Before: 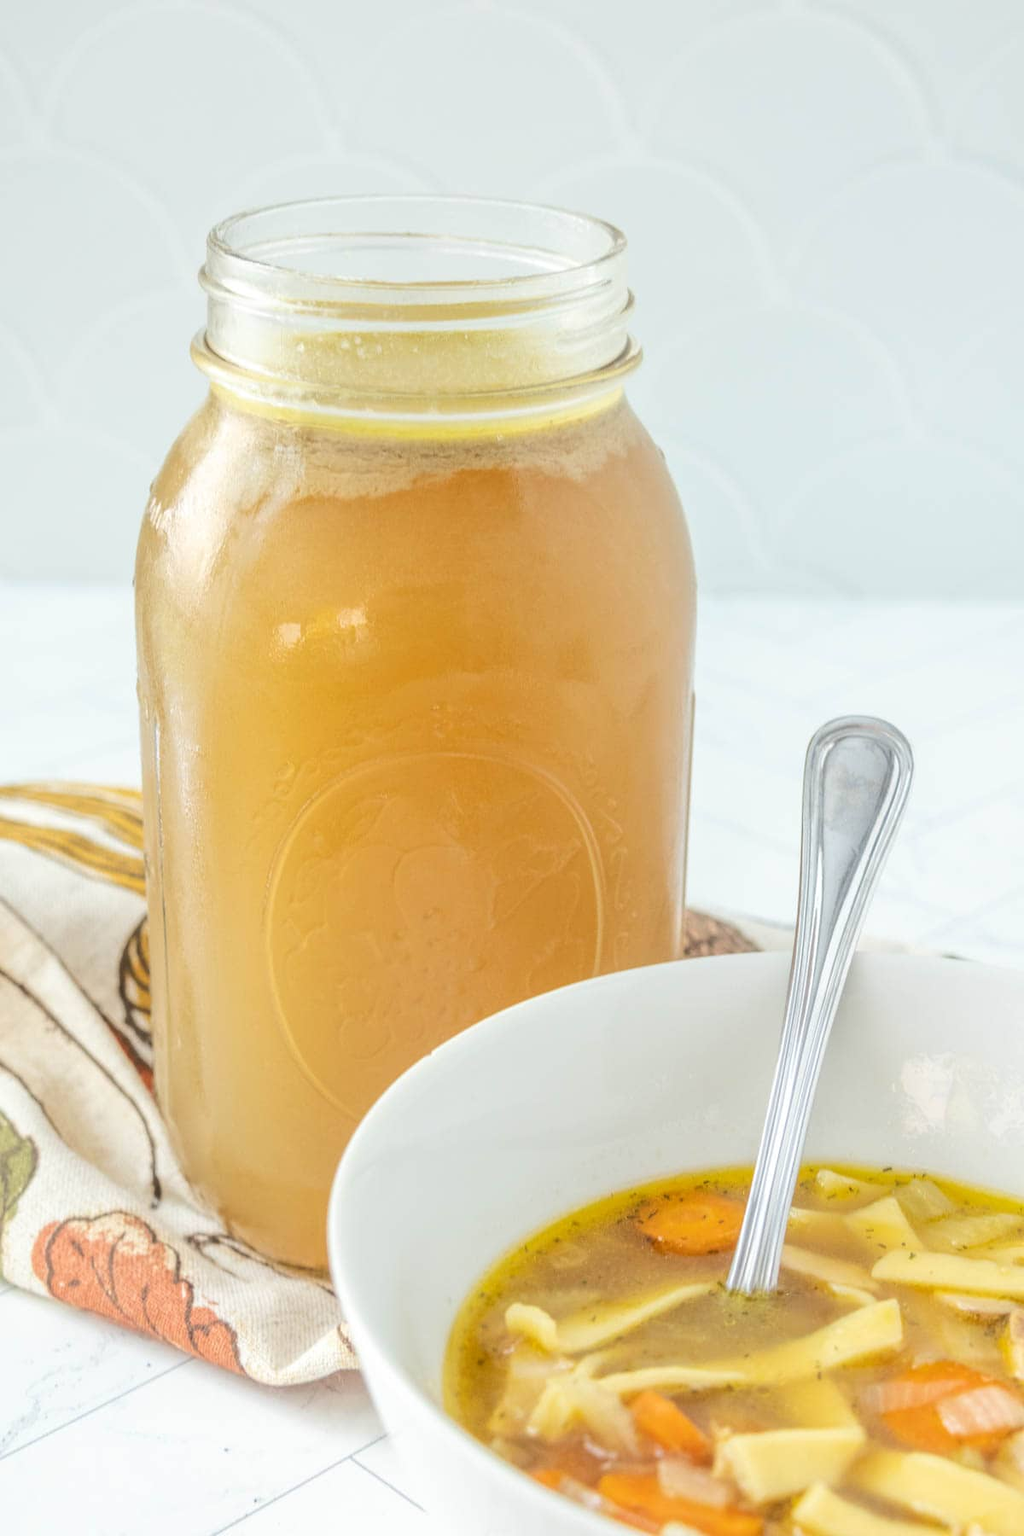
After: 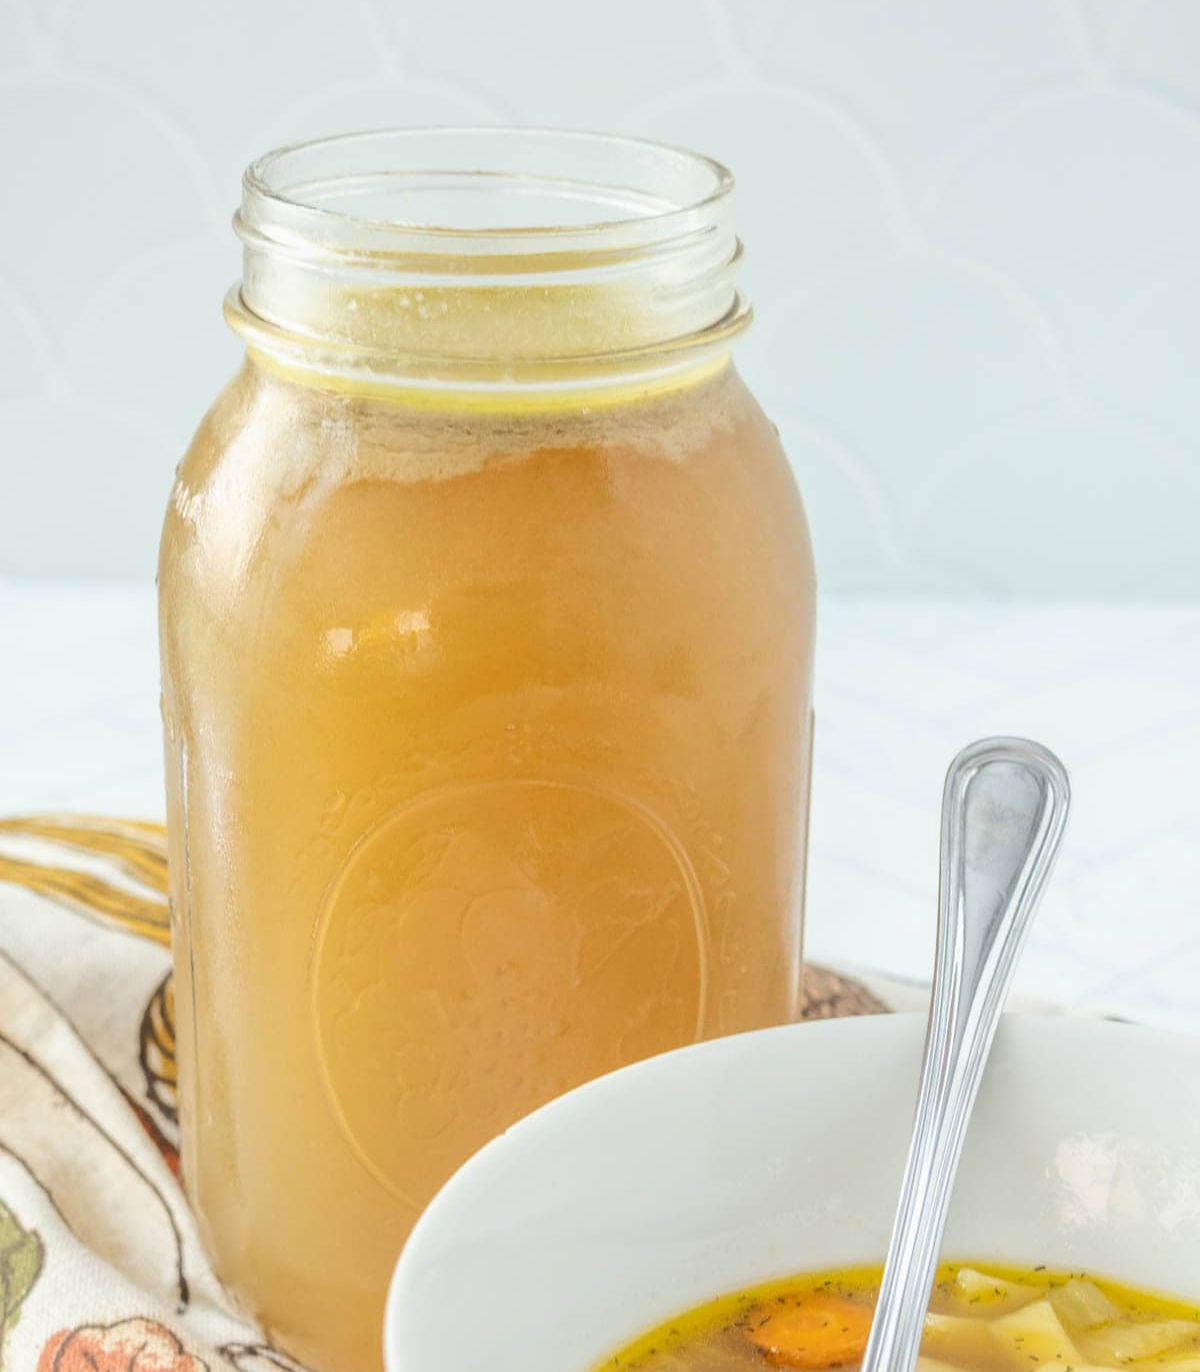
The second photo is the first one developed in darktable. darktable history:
crop: top 5.722%, bottom 18.009%
exposure: exposure -0.047 EV, compensate highlight preservation false
